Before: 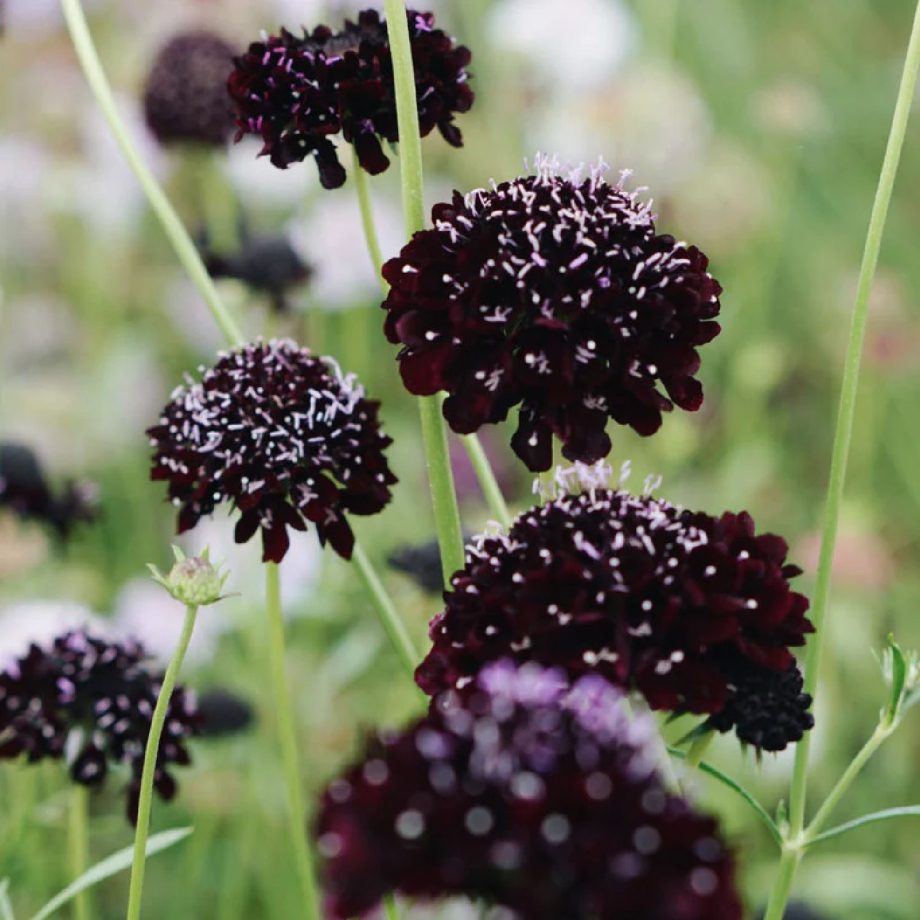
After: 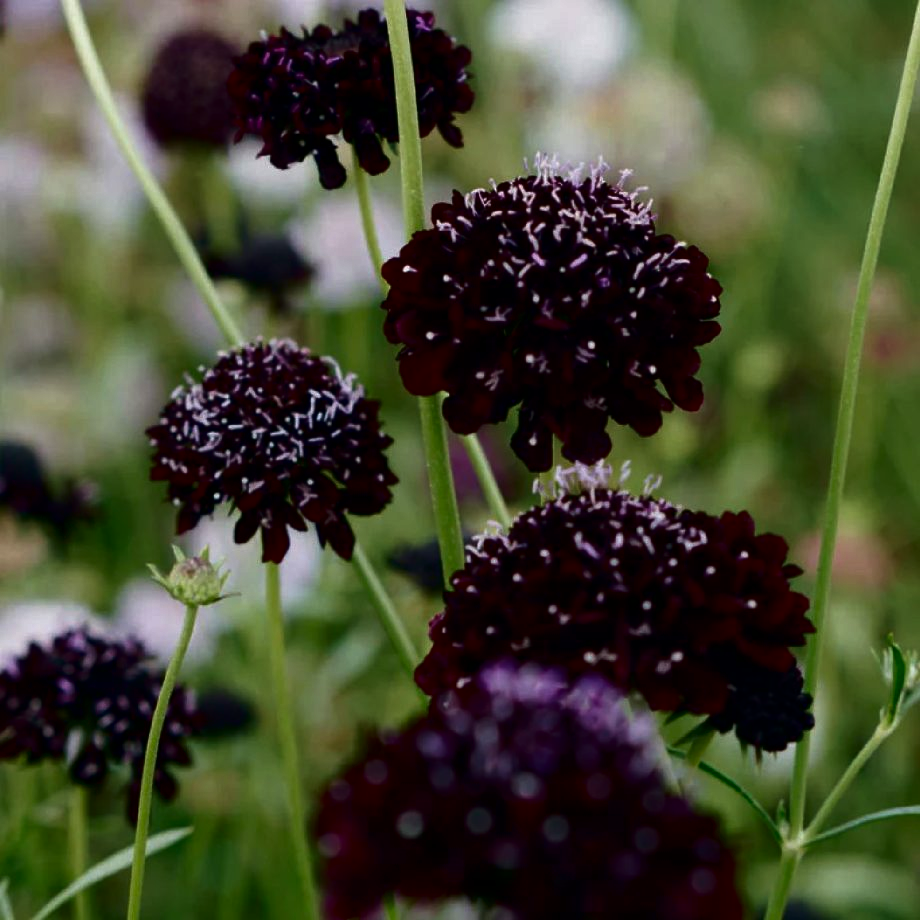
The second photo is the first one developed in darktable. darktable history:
contrast brightness saturation: brightness -0.52
color balance: input saturation 99%
tone equalizer: on, module defaults
velvia: on, module defaults
